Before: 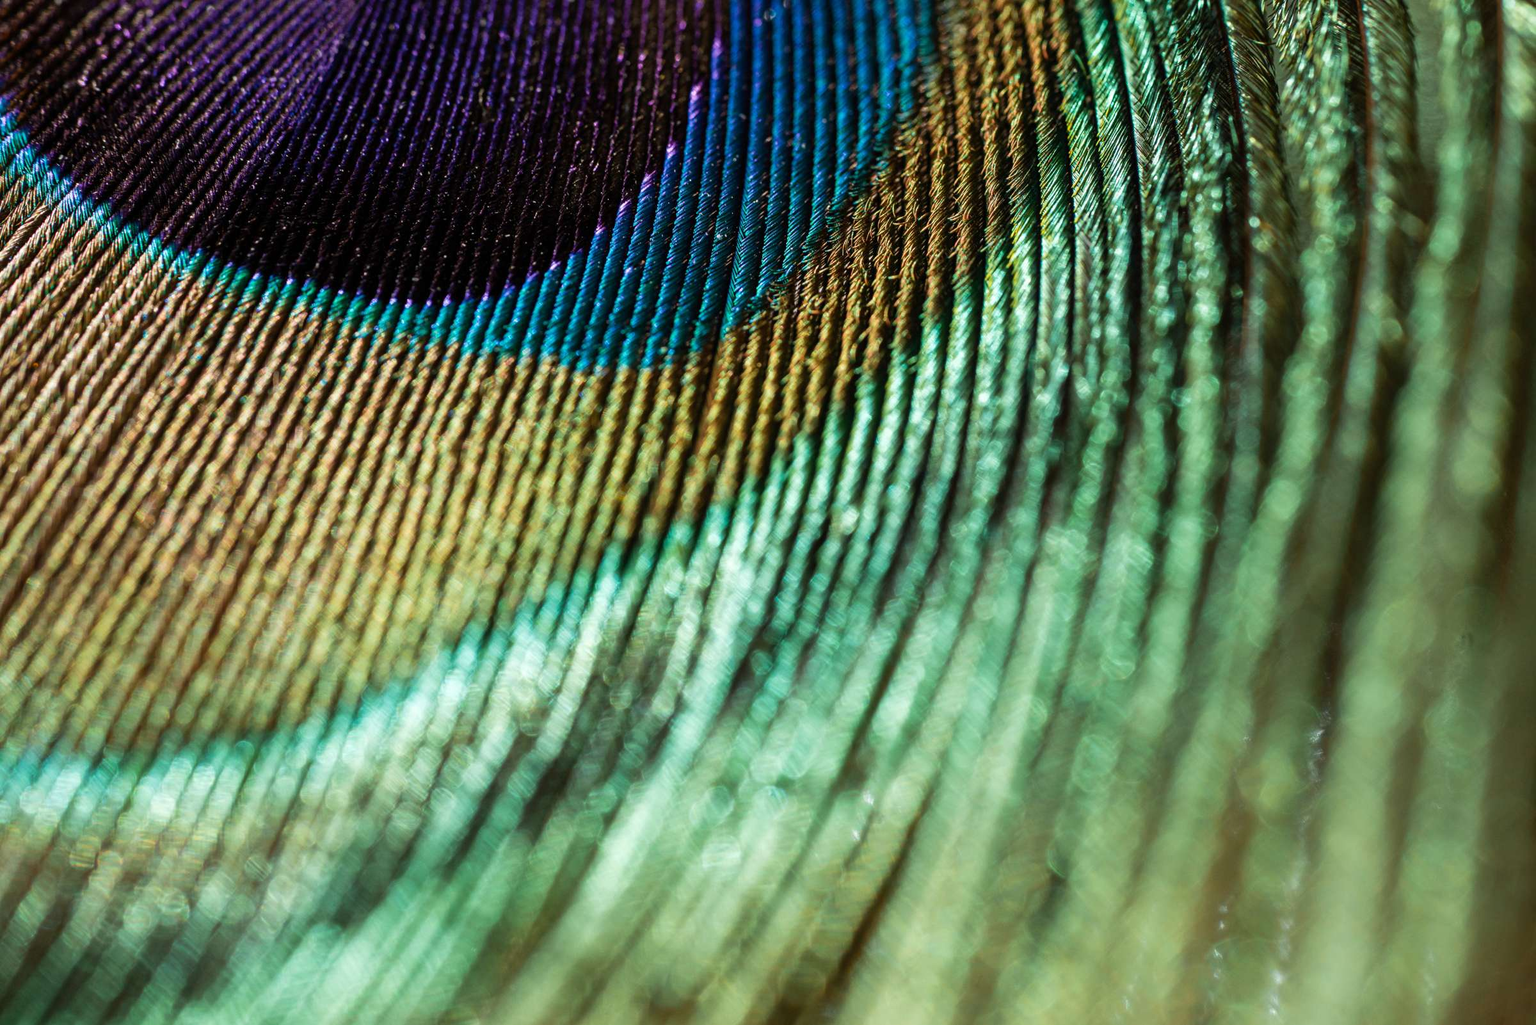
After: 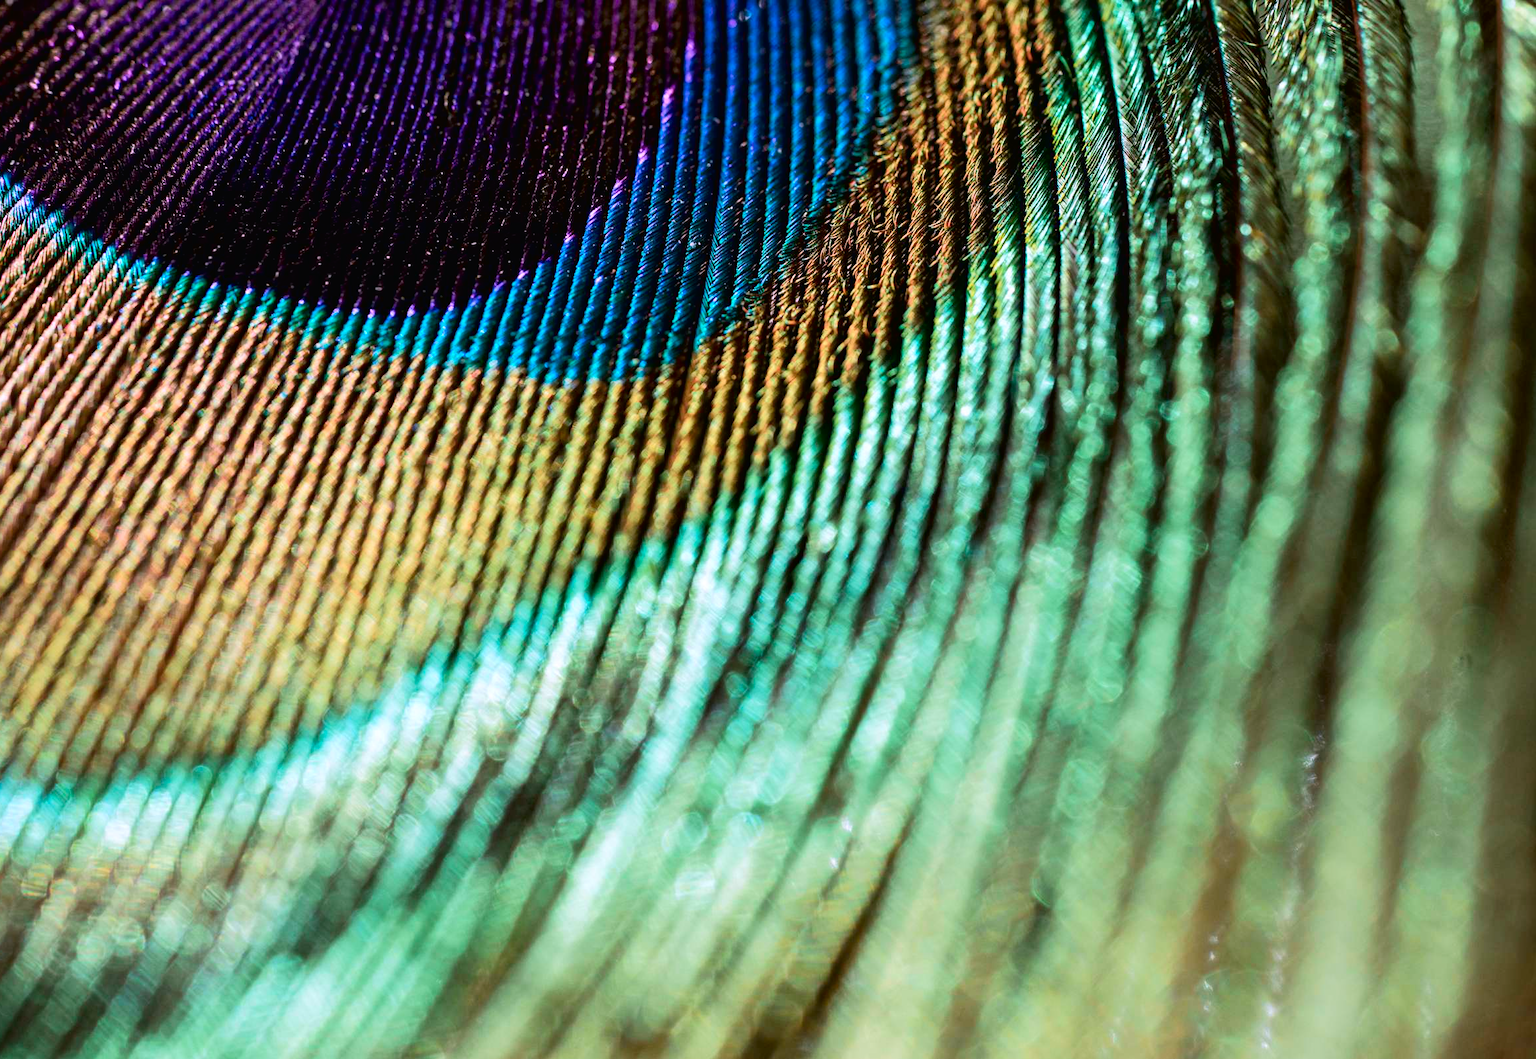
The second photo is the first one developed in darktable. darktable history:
tone curve: curves: ch0 [(0, 0.013) (0.054, 0.018) (0.205, 0.191) (0.289, 0.292) (0.39, 0.424) (0.493, 0.551) (0.666, 0.743) (0.795, 0.841) (1, 0.998)]; ch1 [(0, 0) (0.385, 0.343) (0.439, 0.415) (0.494, 0.495) (0.501, 0.501) (0.51, 0.509) (0.54, 0.552) (0.586, 0.614) (0.66, 0.706) (0.783, 0.804) (1, 1)]; ch2 [(0, 0) (0.32, 0.281) (0.403, 0.399) (0.441, 0.428) (0.47, 0.469) (0.498, 0.496) (0.524, 0.538) (0.566, 0.579) (0.633, 0.665) (0.7, 0.711) (1, 1)], color space Lab, independent channels, preserve colors none
crop and rotate: left 3.238%
white balance: red 1.066, blue 1.119
